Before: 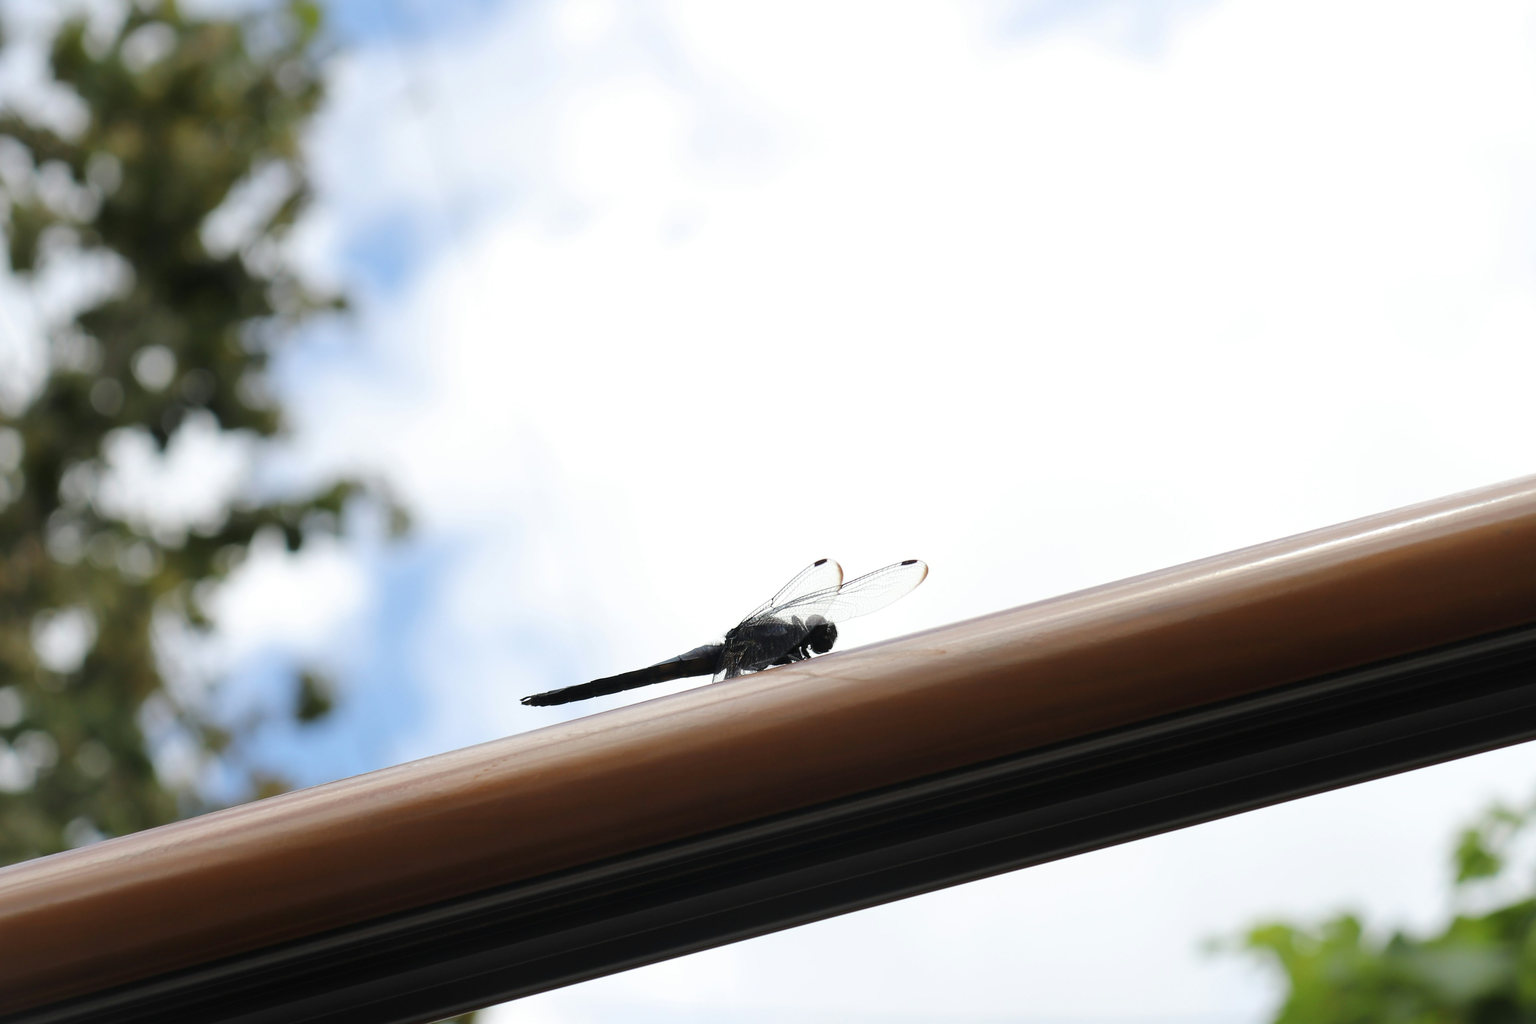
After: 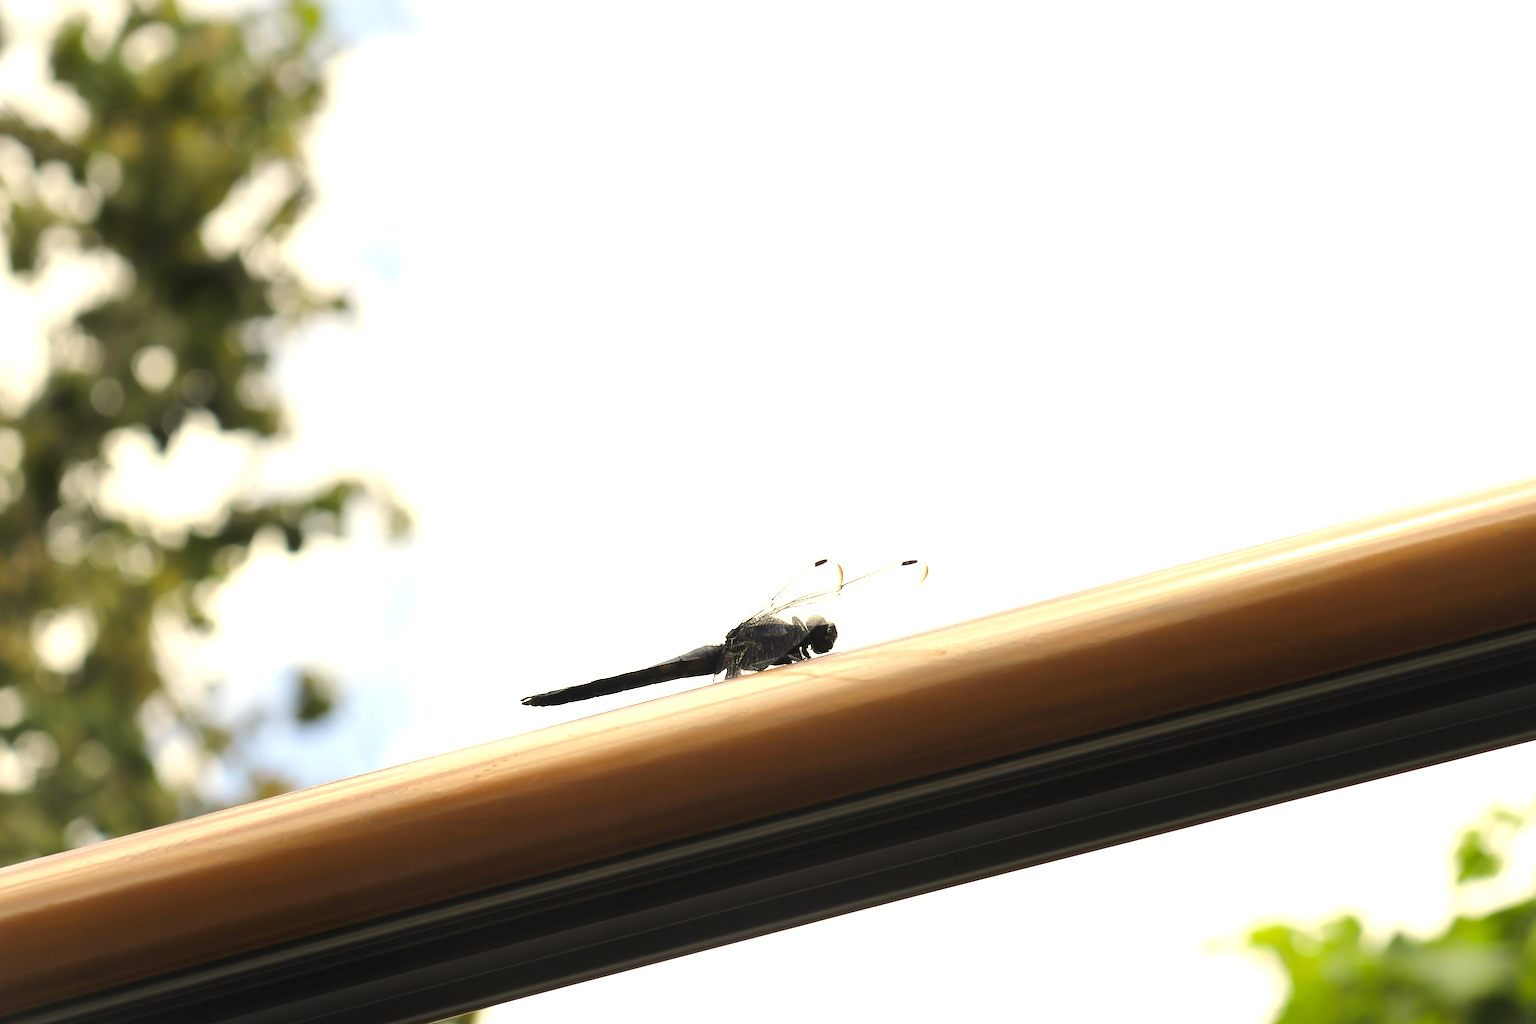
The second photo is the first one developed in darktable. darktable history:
color correction: highlights a* 2.72, highlights b* 22.8
exposure: black level correction 0, exposure 0.95 EV, compensate exposure bias true, compensate highlight preservation false
